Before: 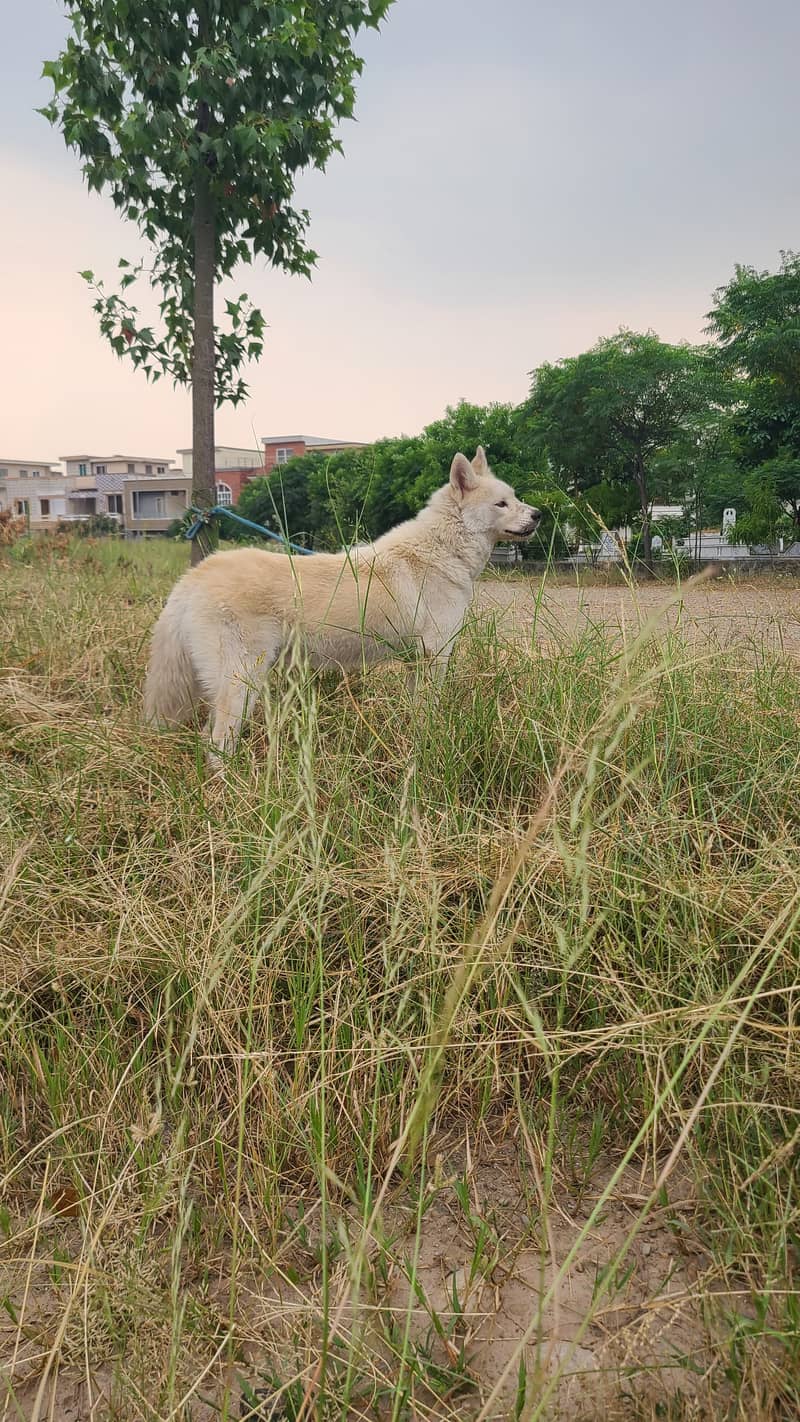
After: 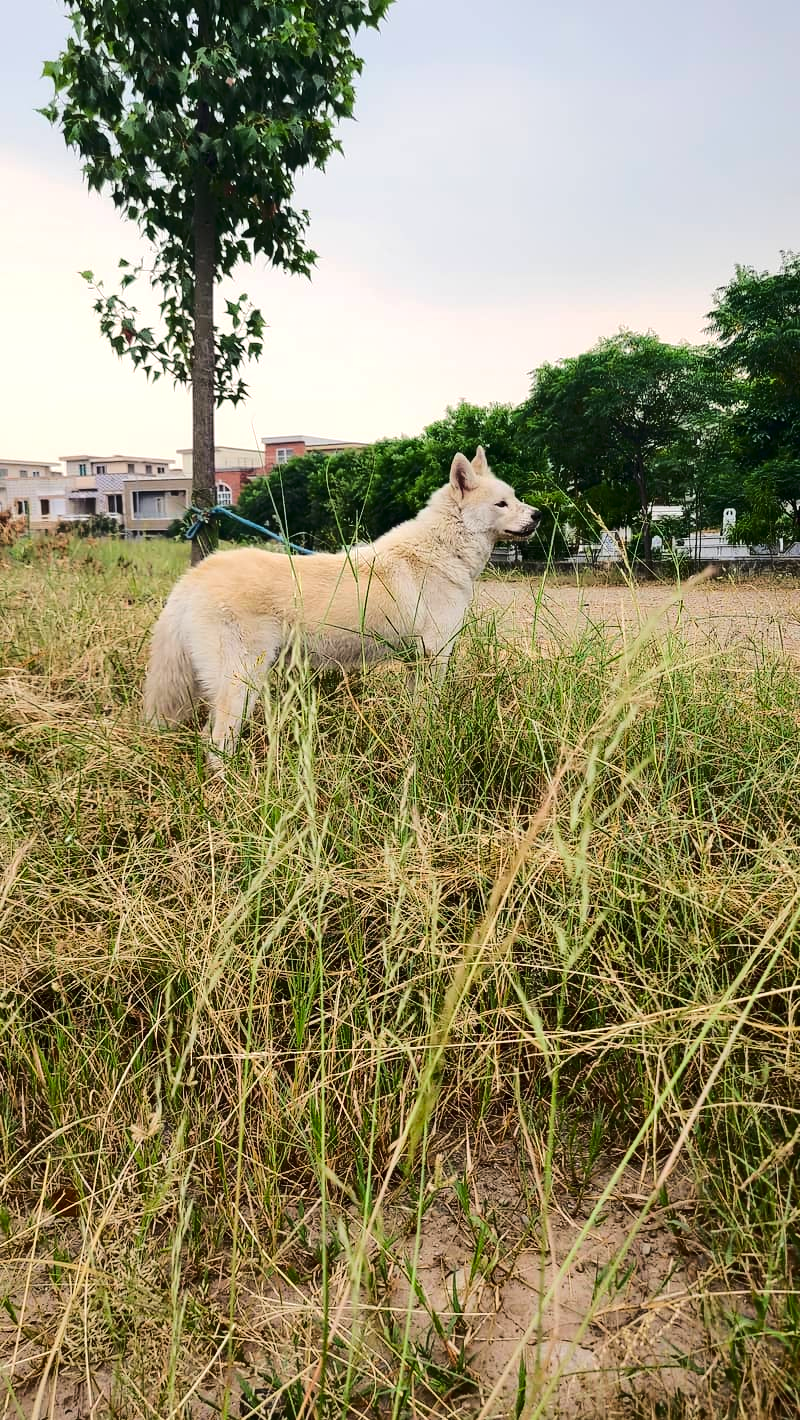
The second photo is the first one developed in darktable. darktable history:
crop: bottom 0.071%
contrast brightness saturation: brightness -0.2, saturation 0.08
rgb curve: curves: ch0 [(0, 0) (0.284, 0.292) (0.505, 0.644) (1, 1)]; ch1 [(0, 0) (0.284, 0.292) (0.505, 0.644) (1, 1)]; ch2 [(0, 0) (0.284, 0.292) (0.505, 0.644) (1, 1)], compensate middle gray true
tone equalizer: -8 EV -0.417 EV, -7 EV -0.389 EV, -6 EV -0.333 EV, -5 EV -0.222 EV, -3 EV 0.222 EV, -2 EV 0.333 EV, -1 EV 0.389 EV, +0 EV 0.417 EV, edges refinement/feathering 500, mask exposure compensation -1.57 EV, preserve details no
